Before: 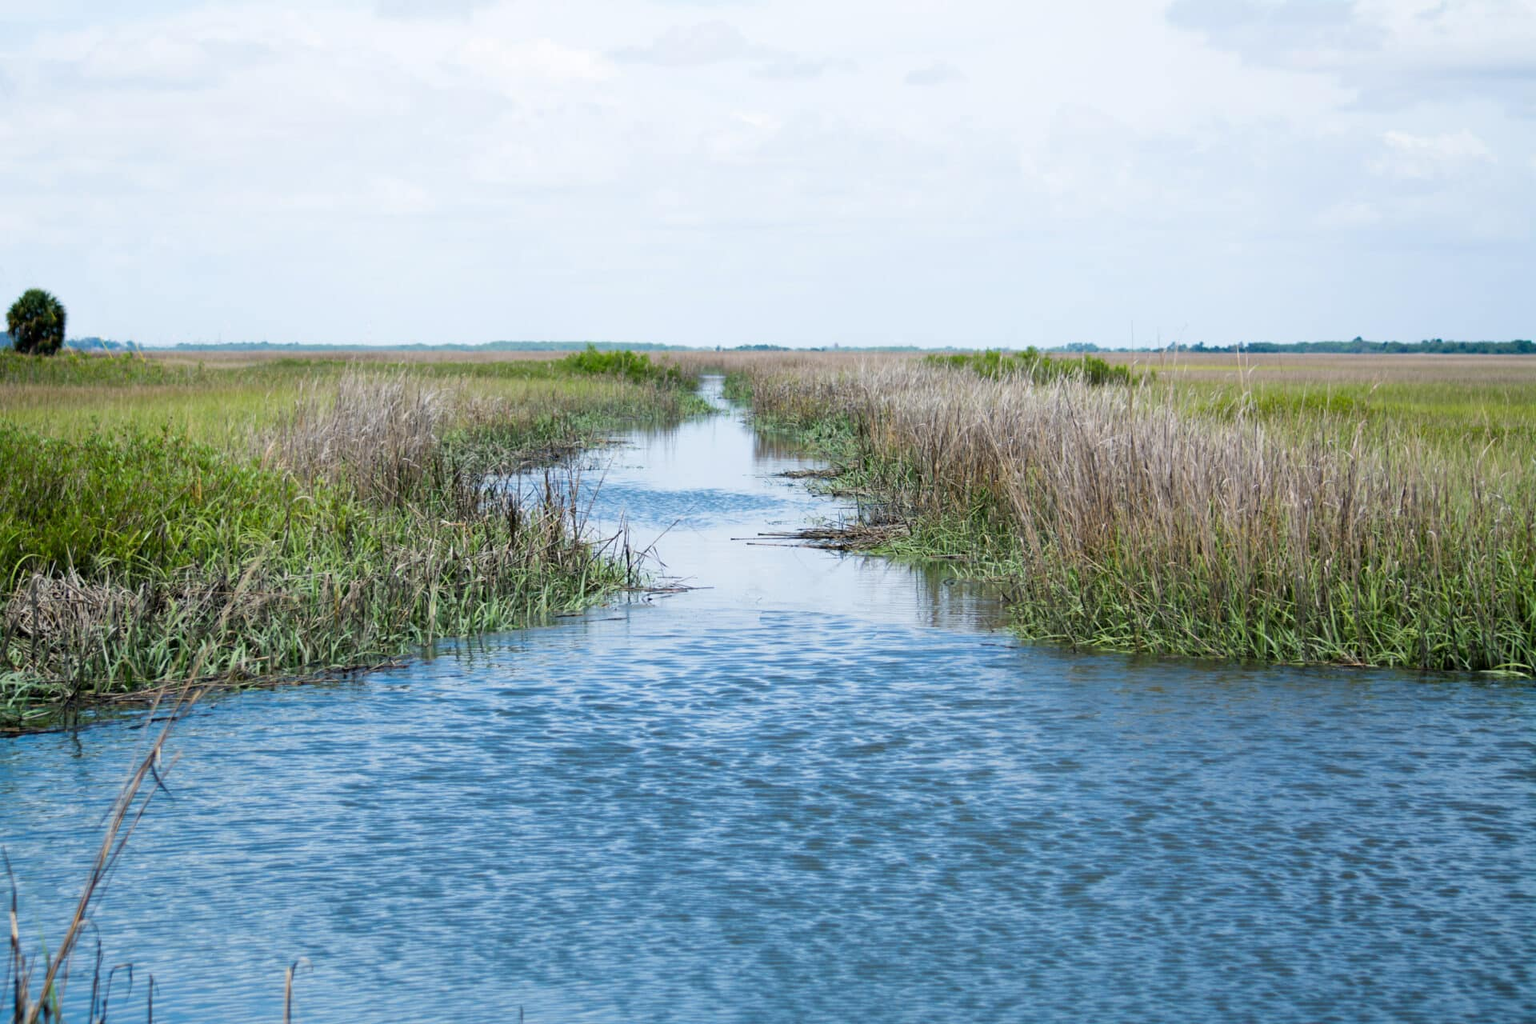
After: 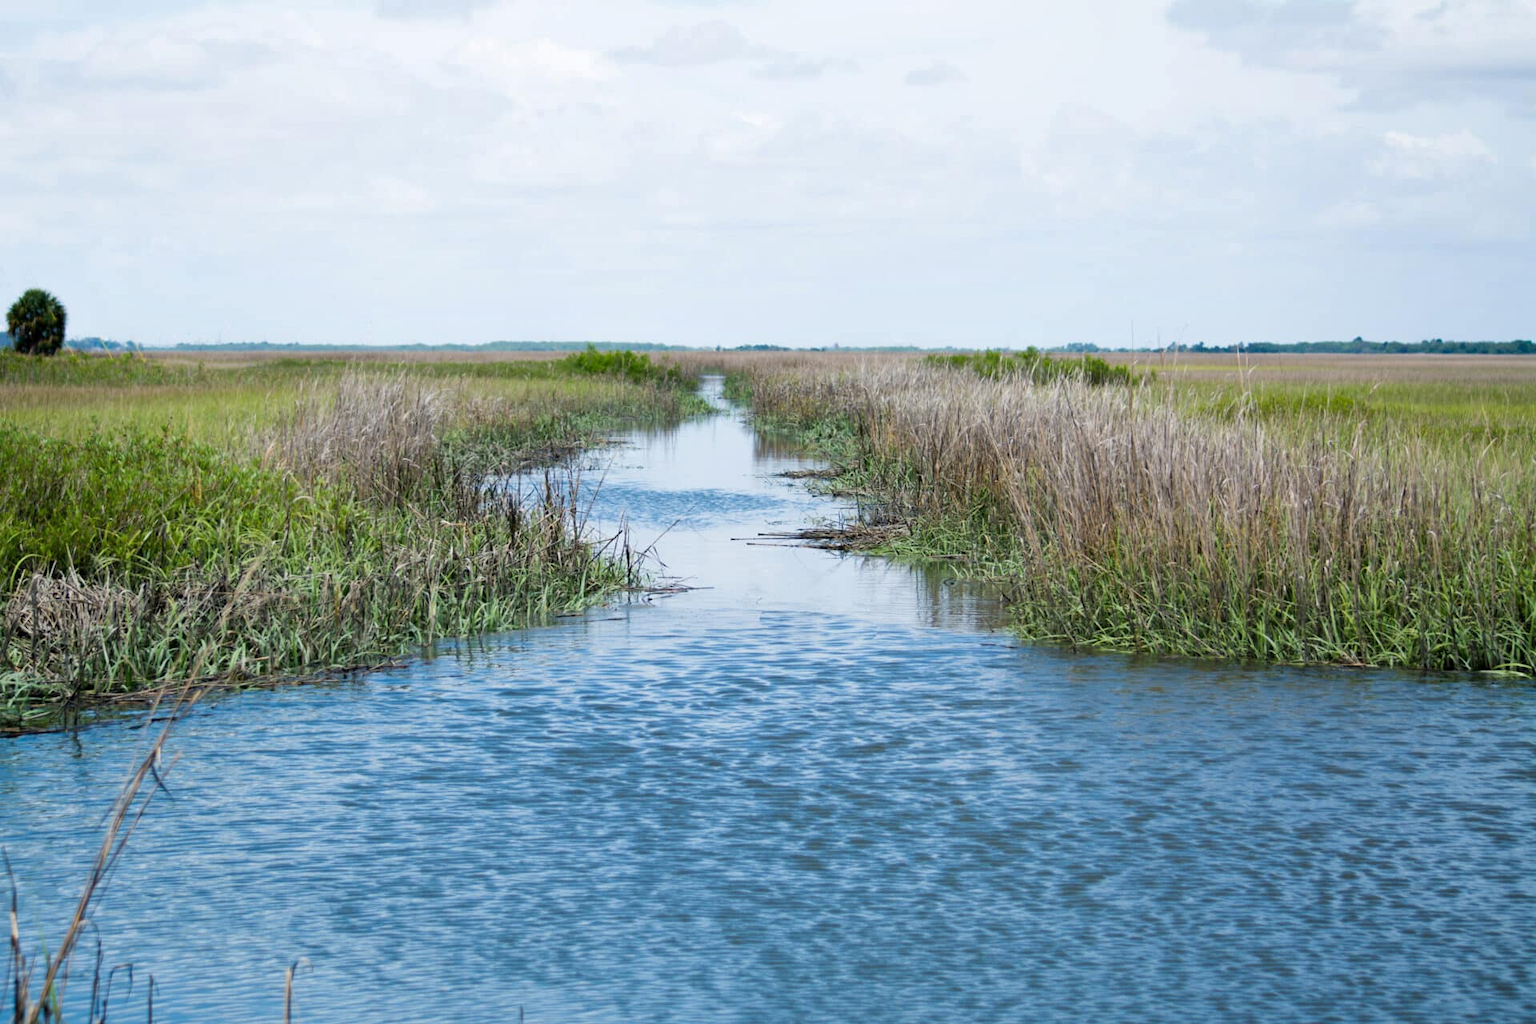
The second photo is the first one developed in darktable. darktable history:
shadows and highlights: shadows 52.06, highlights -28.51, soften with gaussian
